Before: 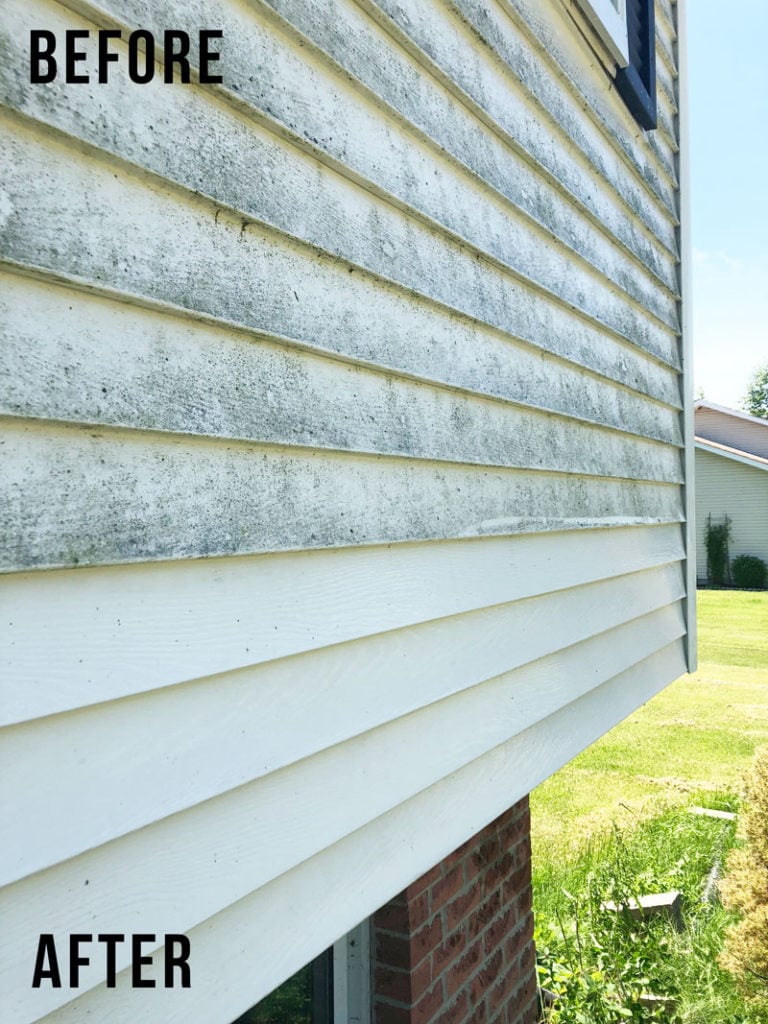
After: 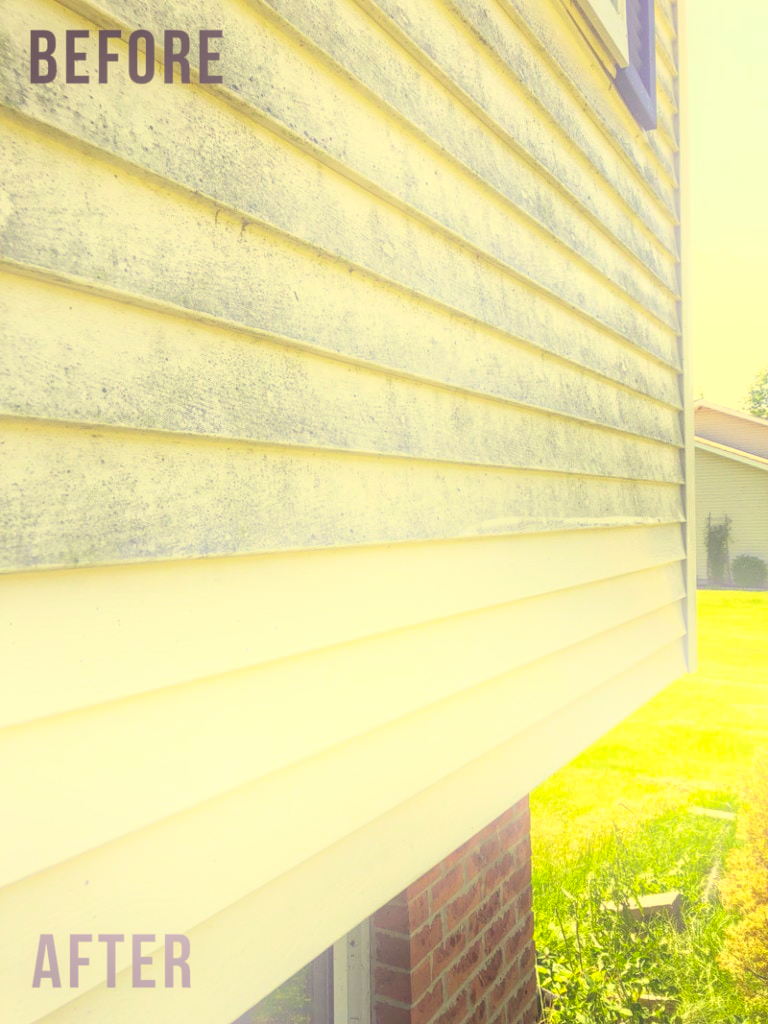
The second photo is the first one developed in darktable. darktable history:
color correction: highlights a* -0.482, highlights b* 40, shadows a* 9.8, shadows b* -0.161
bloom: on, module defaults
local contrast: on, module defaults
